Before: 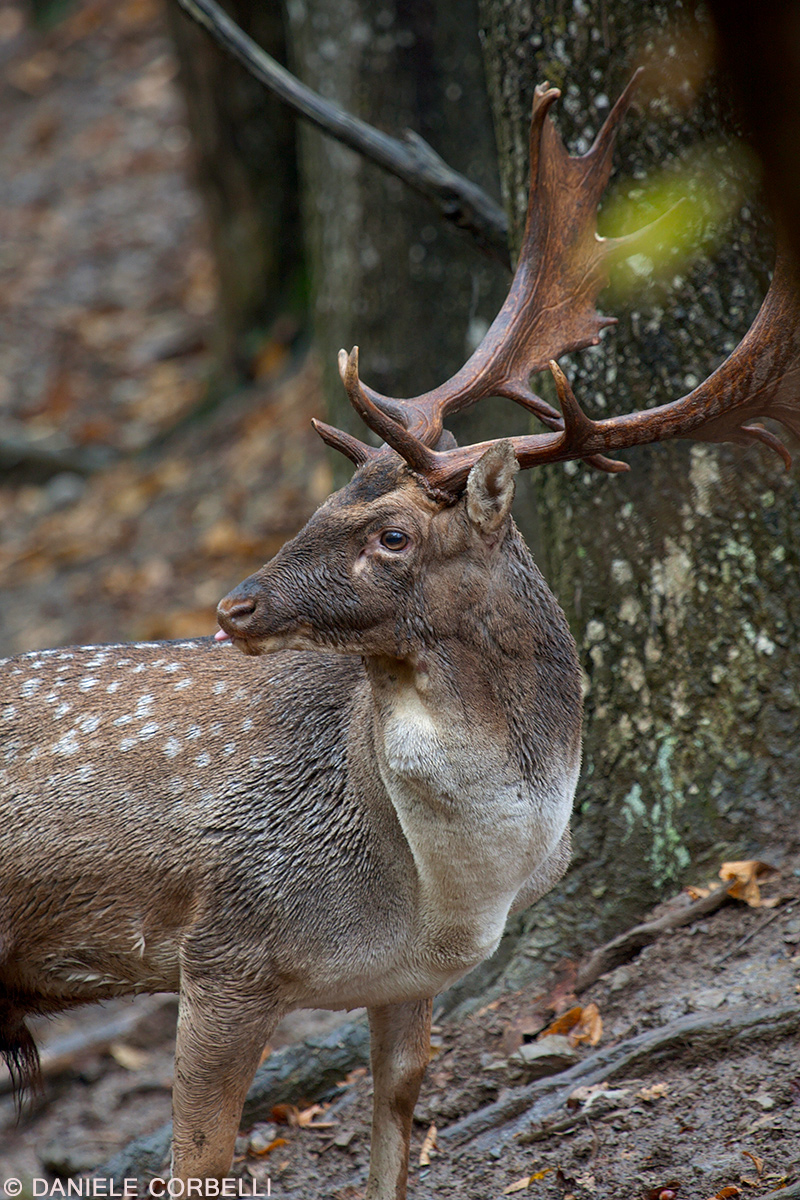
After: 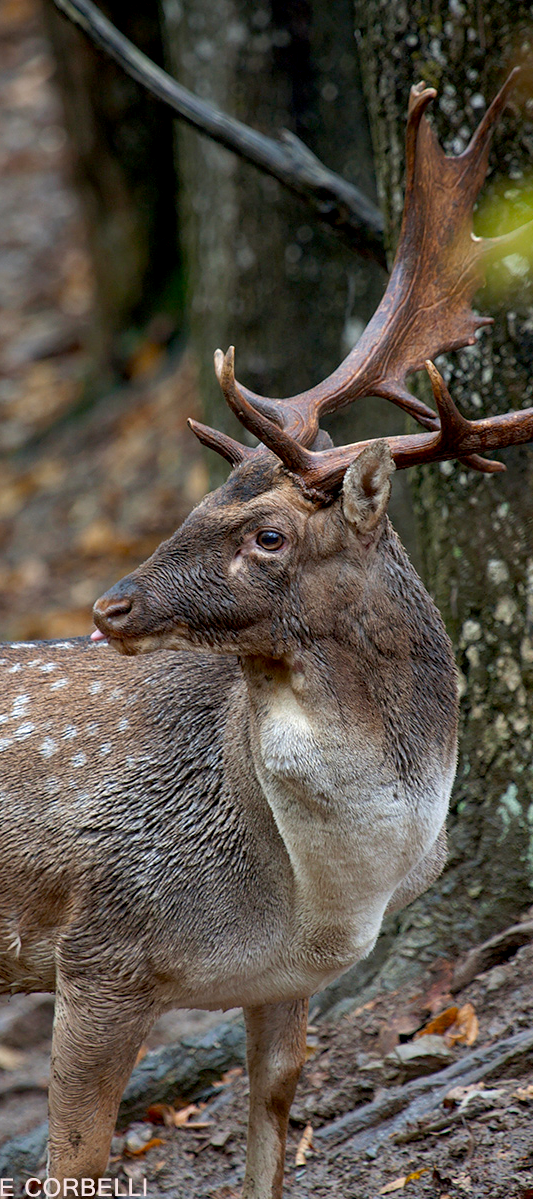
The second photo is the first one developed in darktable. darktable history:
crop and rotate: left 15.576%, right 17.709%
exposure: black level correction 0.007, exposure 0.089 EV, compensate highlight preservation false
